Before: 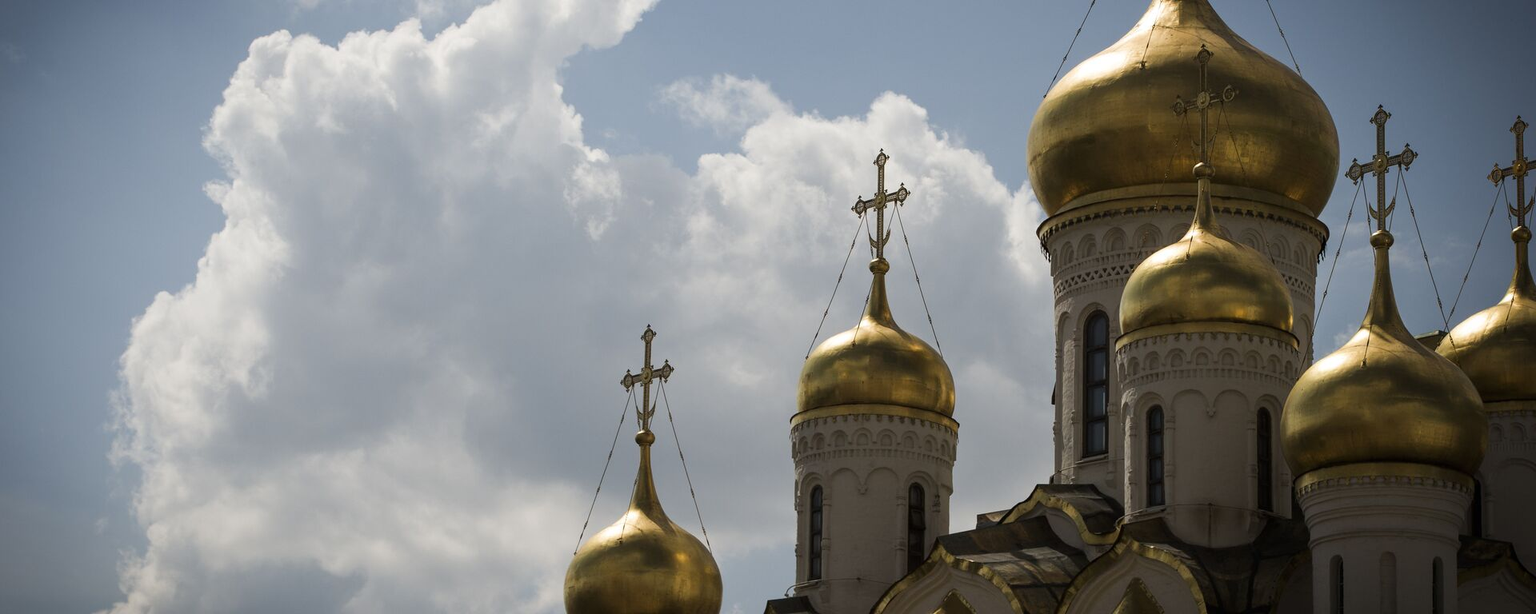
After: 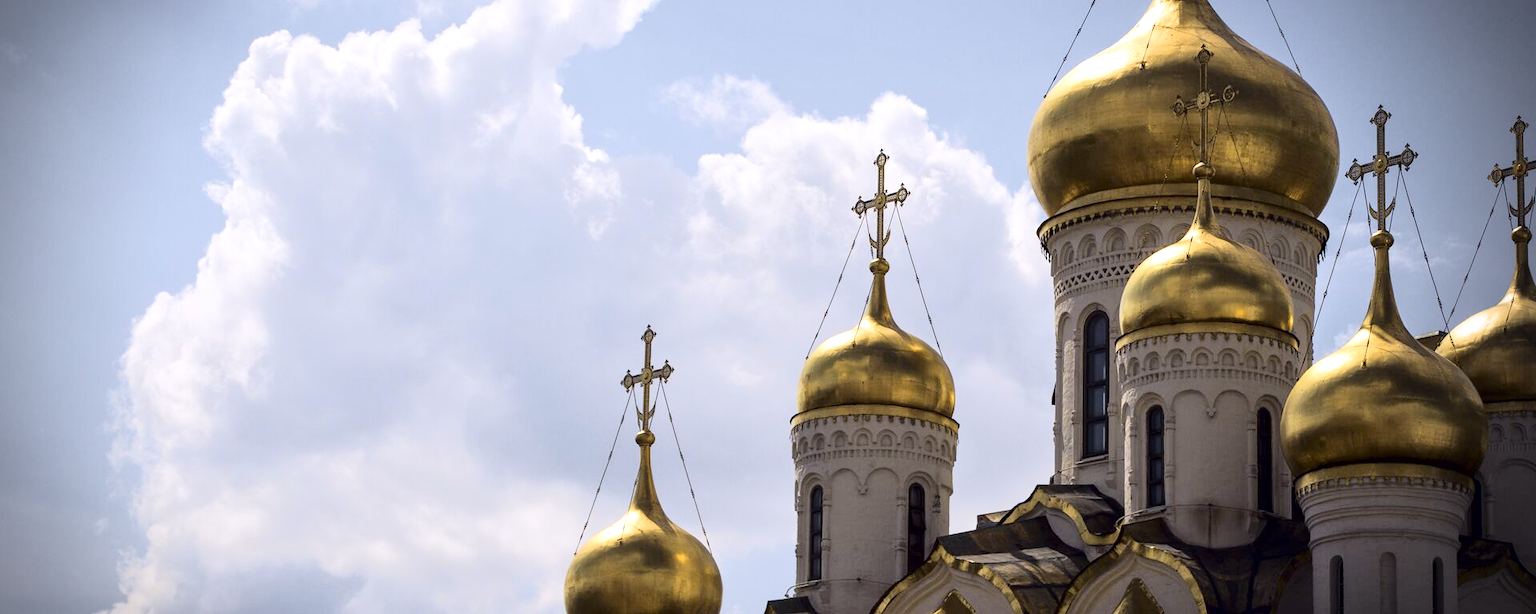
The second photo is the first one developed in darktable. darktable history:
exposure: black level correction 0, exposure 0.9 EV, compensate highlight preservation false
tone curve: curves: ch0 [(0.003, 0.003) (0.104, 0.069) (0.236, 0.218) (0.401, 0.443) (0.495, 0.55) (0.625, 0.67) (0.819, 0.841) (0.96, 0.899)]; ch1 [(0, 0) (0.161, 0.092) (0.37, 0.302) (0.424, 0.402) (0.45, 0.466) (0.495, 0.506) (0.573, 0.571) (0.638, 0.641) (0.751, 0.741) (1, 1)]; ch2 [(0, 0) (0.352, 0.403) (0.466, 0.443) (0.524, 0.501) (0.56, 0.556) (1, 1)], color space Lab, independent channels, preserve colors none
vignetting: on, module defaults
local contrast: mode bilateral grid, contrast 20, coarseness 50, detail 130%, midtone range 0.2
